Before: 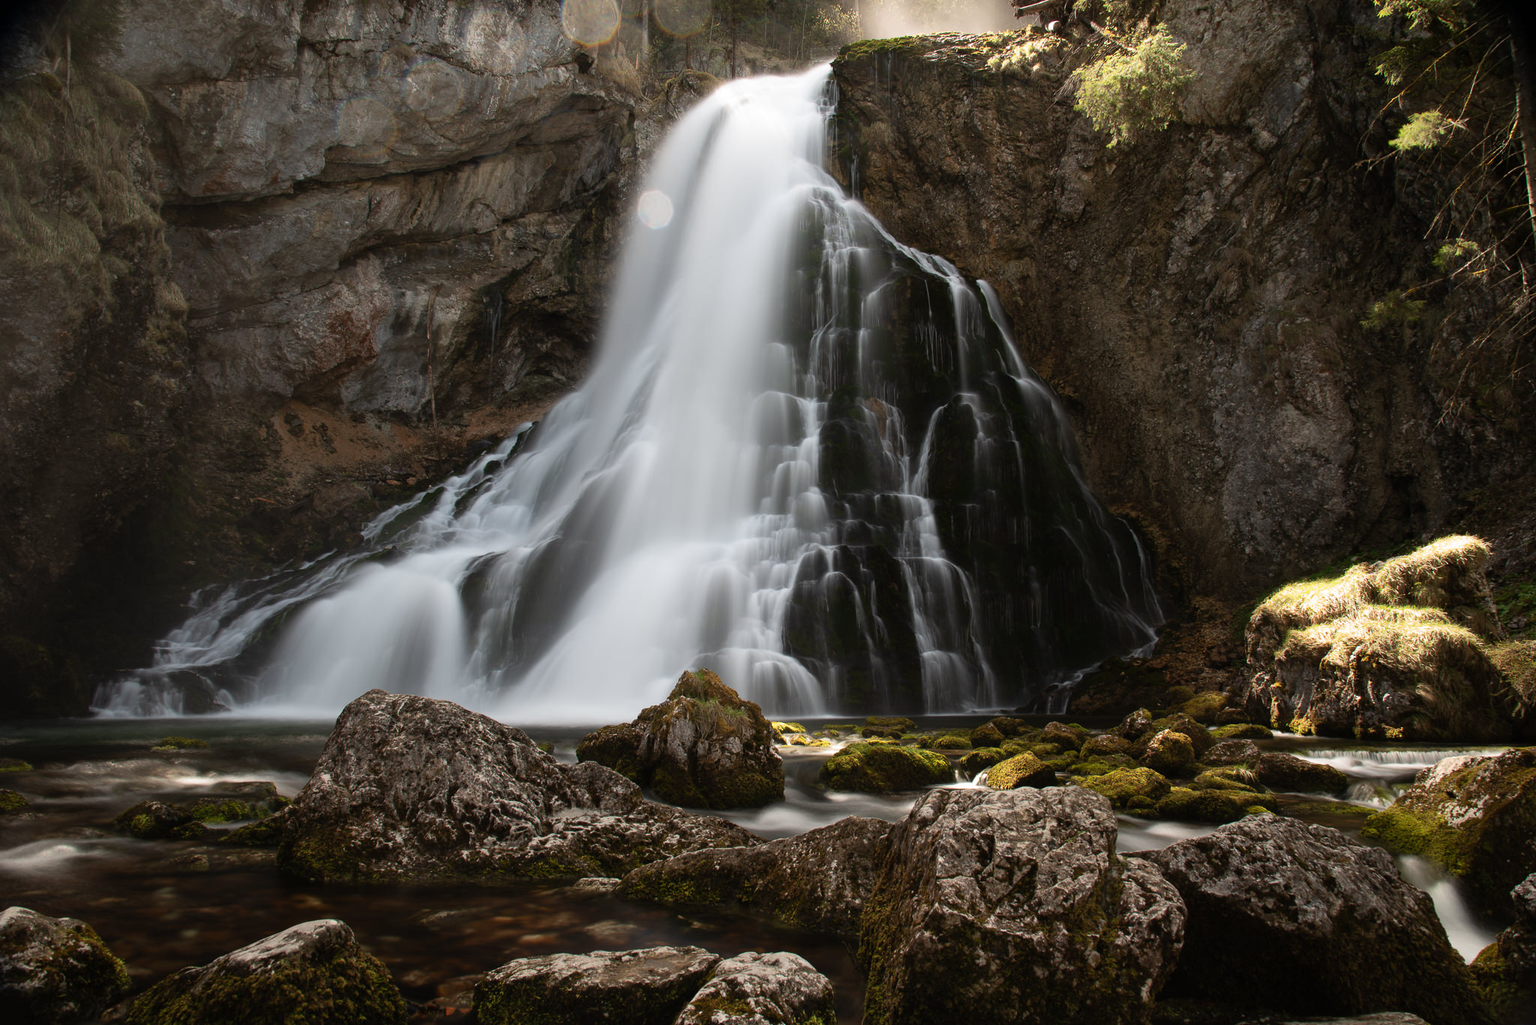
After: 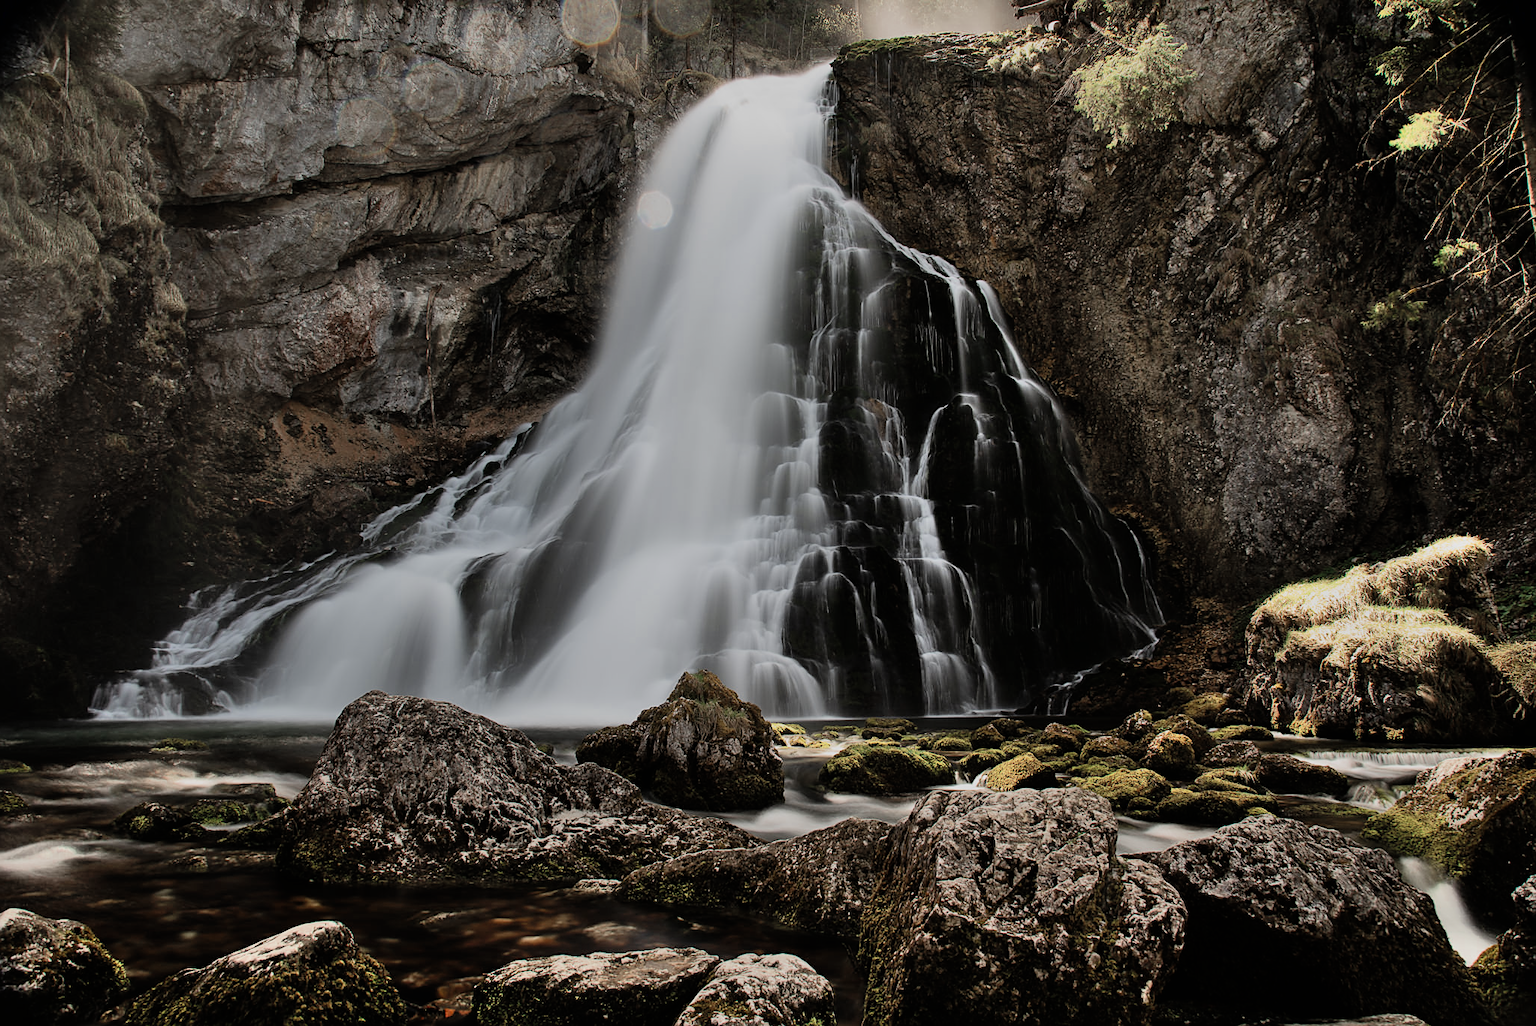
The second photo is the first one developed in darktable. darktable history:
color zones: curves: ch0 [(0, 0.5) (0.125, 0.4) (0.25, 0.5) (0.375, 0.4) (0.5, 0.4) (0.625, 0.35) (0.75, 0.35) (0.875, 0.5)]; ch1 [(0, 0.35) (0.125, 0.45) (0.25, 0.35) (0.375, 0.35) (0.5, 0.35) (0.625, 0.35) (0.75, 0.45) (0.875, 0.35)]; ch2 [(0, 0.6) (0.125, 0.5) (0.25, 0.5) (0.375, 0.6) (0.5, 0.6) (0.625, 0.5) (0.75, 0.5) (0.875, 0.5)]
exposure: exposure 0.077 EV, compensate exposure bias true, compensate highlight preservation false
sharpen: on, module defaults
shadows and highlights: highlights color adjustment 32.21%, soften with gaussian
crop and rotate: left 0.121%, bottom 0.004%
tone equalizer: -8 EV 0.289 EV, -7 EV 0.448 EV, -6 EV 0.402 EV, -5 EV 0.231 EV, -3 EV -0.263 EV, -2 EV -0.42 EV, -1 EV -0.398 EV, +0 EV -0.27 EV, smoothing diameter 24.81%, edges refinement/feathering 9.14, preserve details guided filter
filmic rgb: black relative exposure -7.65 EV, white relative exposure 4.56 EV, hardness 3.61, color science v6 (2022)
